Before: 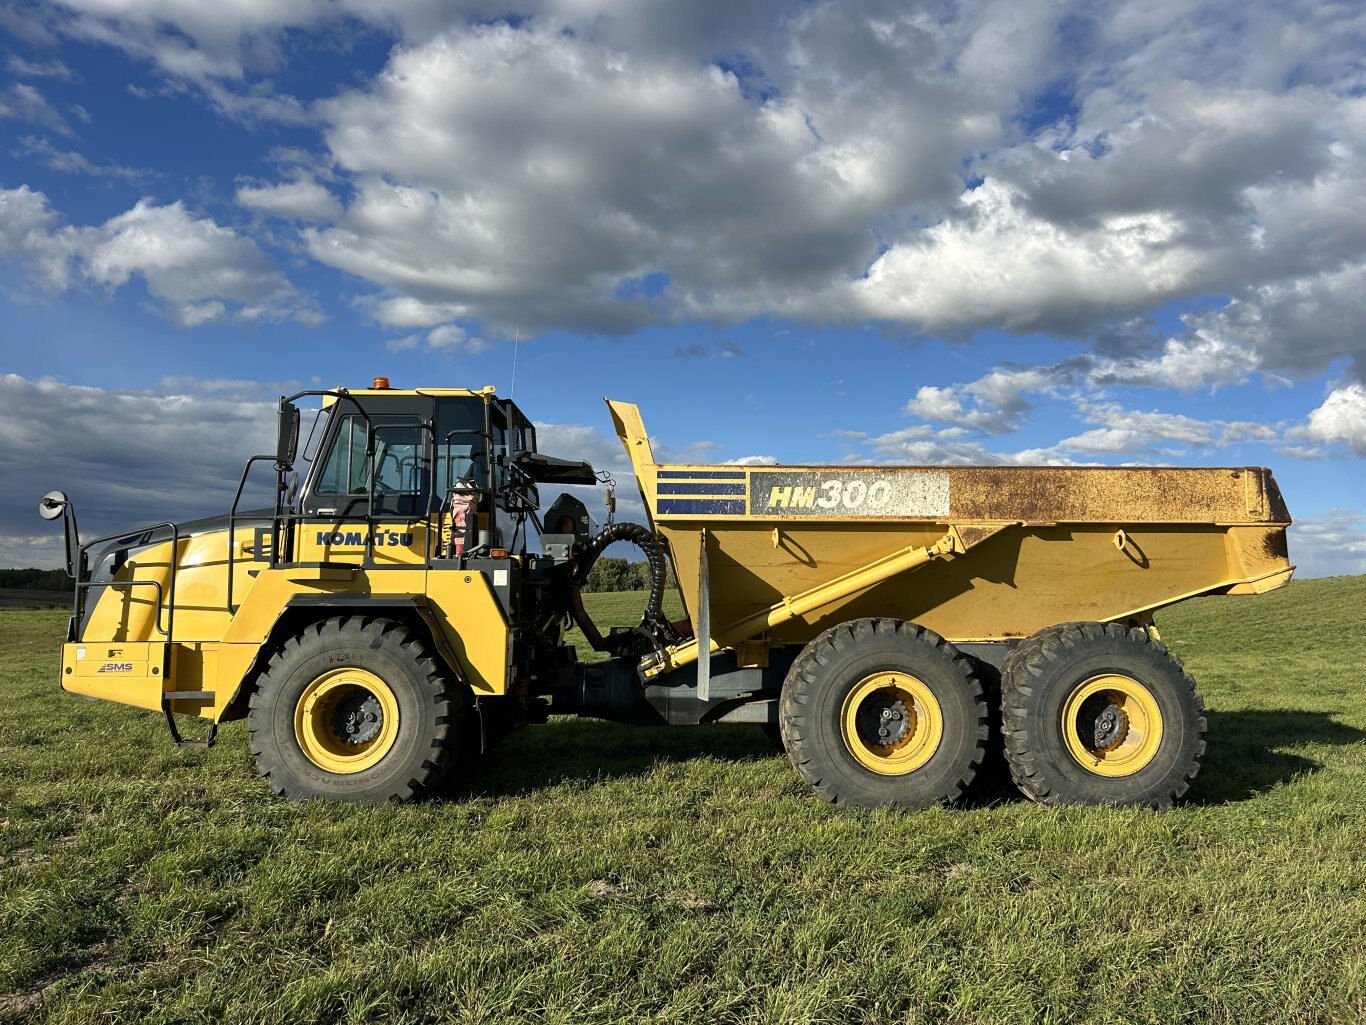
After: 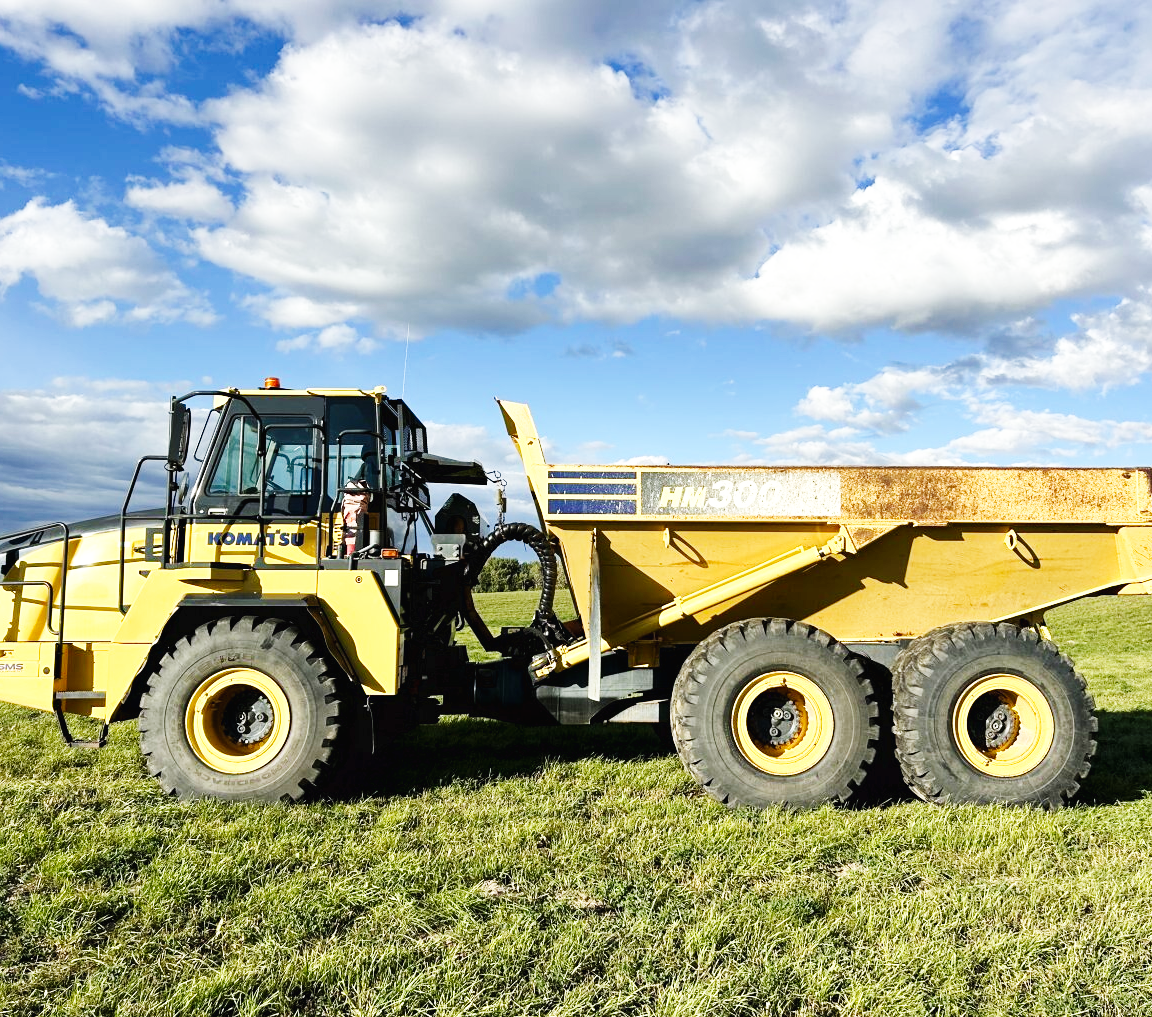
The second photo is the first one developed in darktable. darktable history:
base curve: curves: ch0 [(0, 0.003) (0.001, 0.002) (0.006, 0.004) (0.02, 0.022) (0.048, 0.086) (0.094, 0.234) (0.162, 0.431) (0.258, 0.629) (0.385, 0.8) (0.548, 0.918) (0.751, 0.988) (1, 1)], preserve colors none
crop: left 8.026%, right 7.374%
